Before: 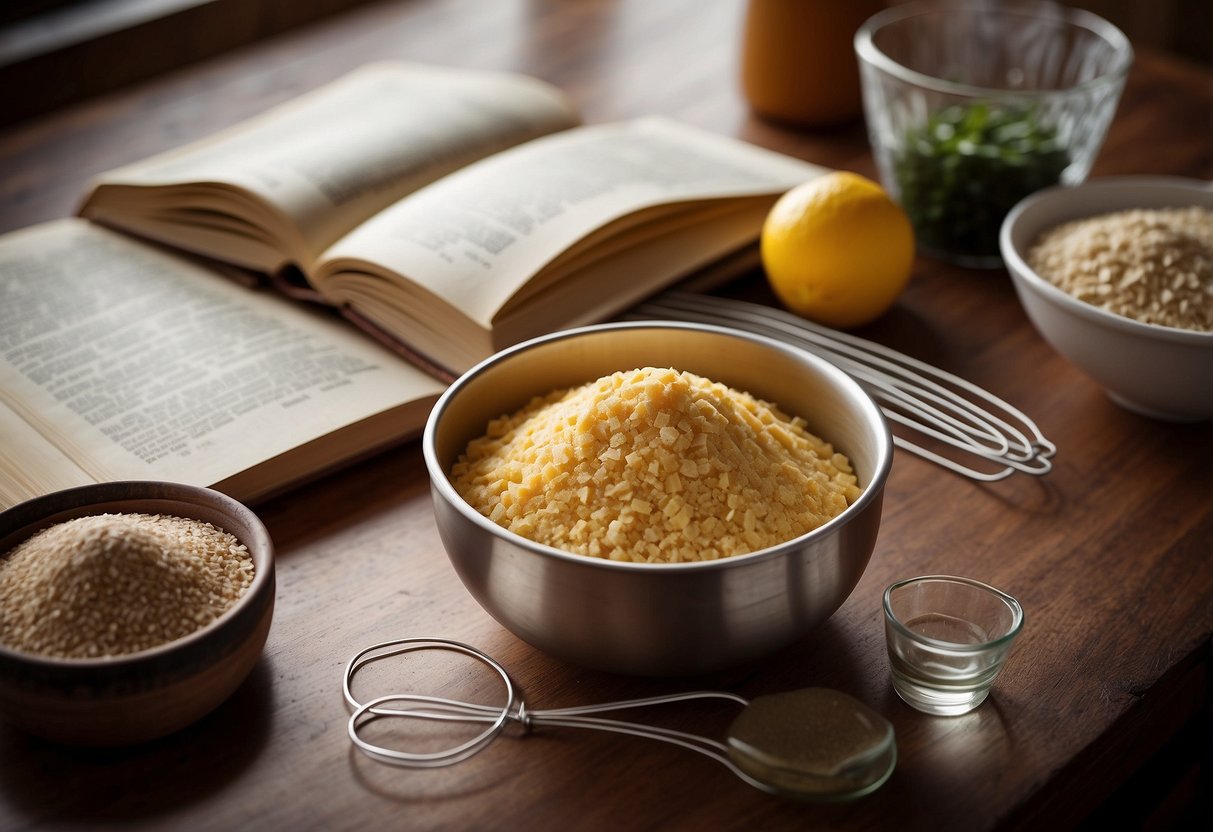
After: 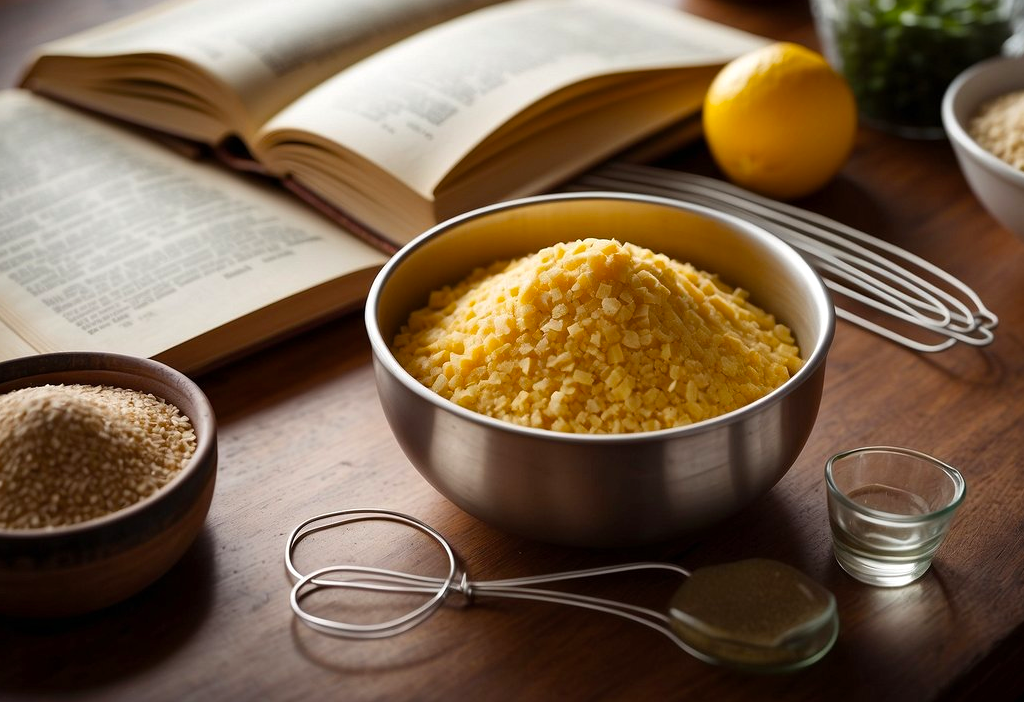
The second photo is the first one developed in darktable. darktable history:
crop and rotate: left 4.842%, top 15.51%, right 10.668%
color balance rgb: linear chroma grading › global chroma 10%, perceptual saturation grading › global saturation 5%, perceptual brilliance grading › global brilliance 4%, global vibrance 7%, saturation formula JzAzBz (2021)
